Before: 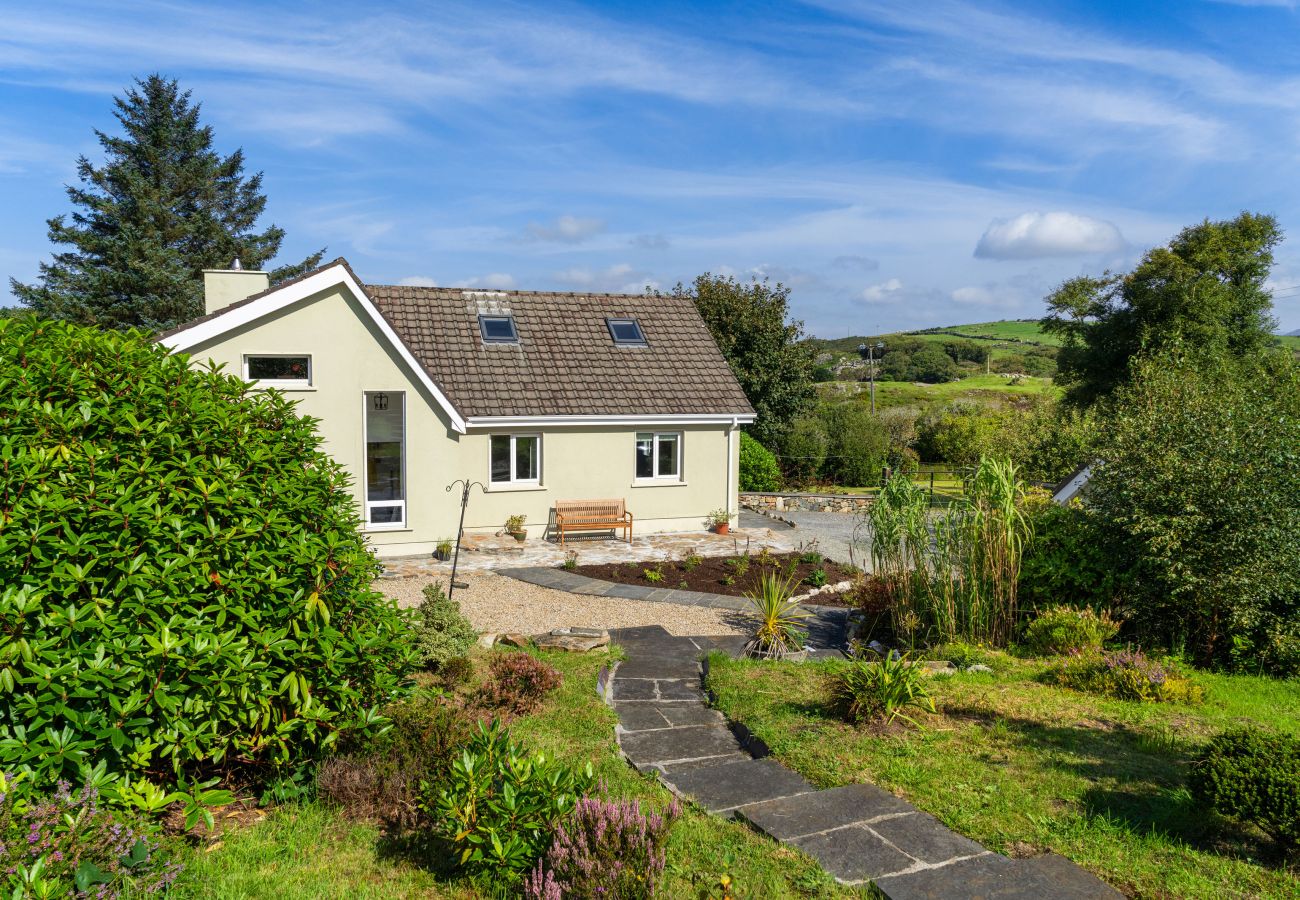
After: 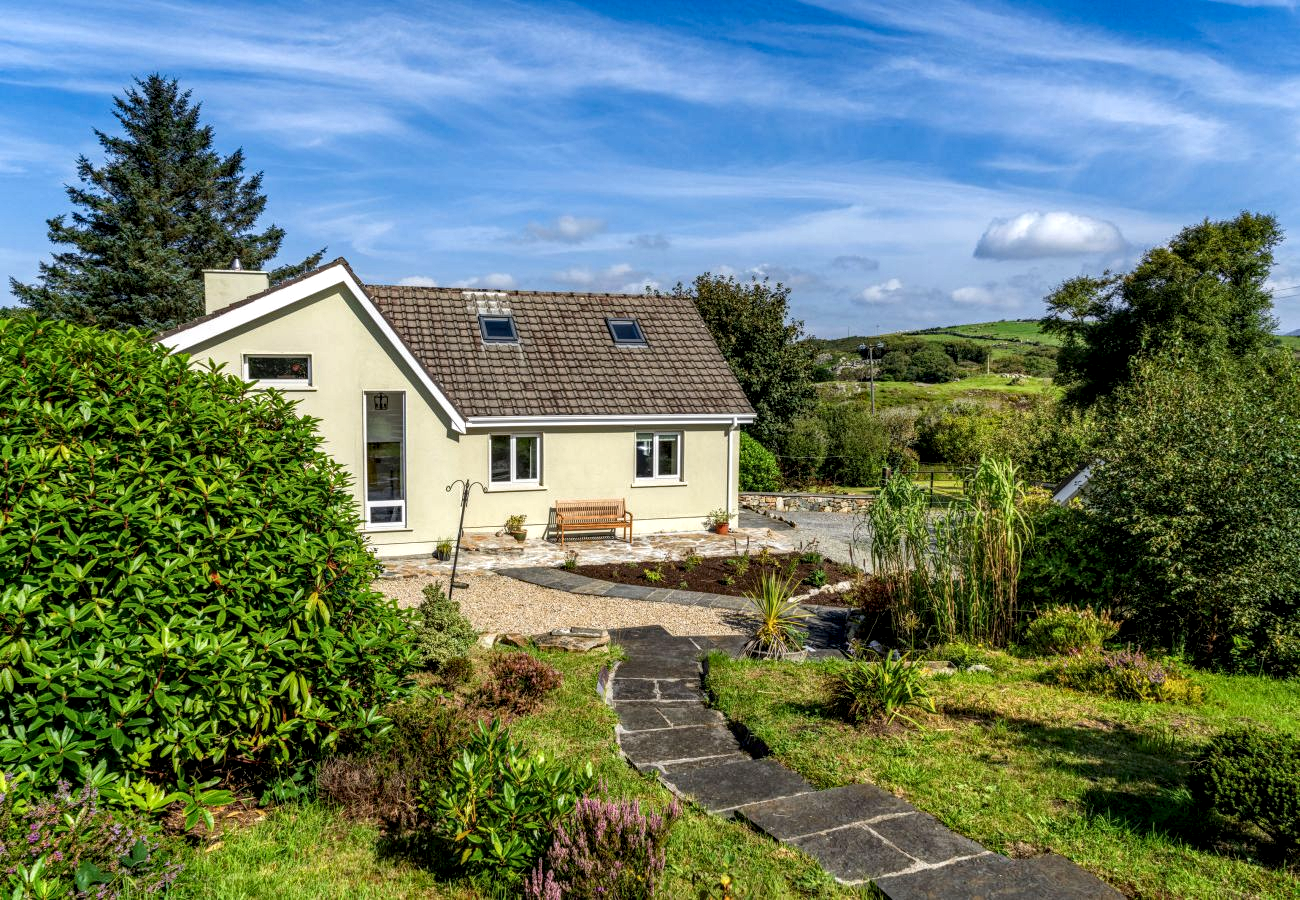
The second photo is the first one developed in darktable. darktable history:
tone equalizer: on, module defaults
haze removal: compatibility mode true, adaptive false
local contrast: highlights 21%, detail 150%
